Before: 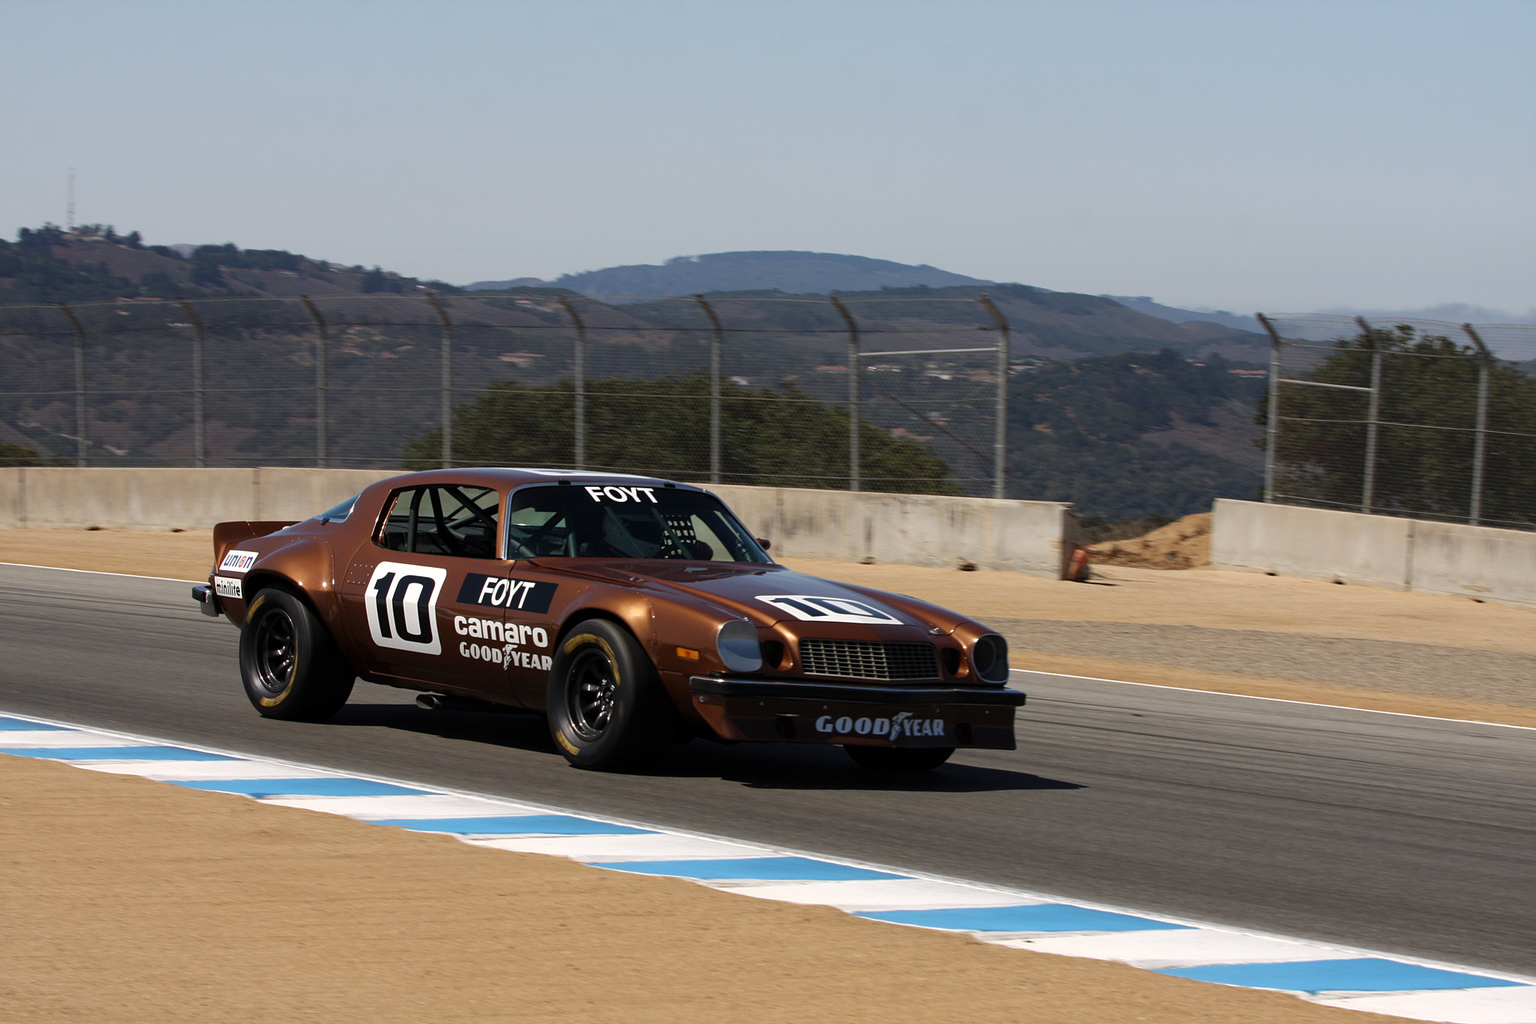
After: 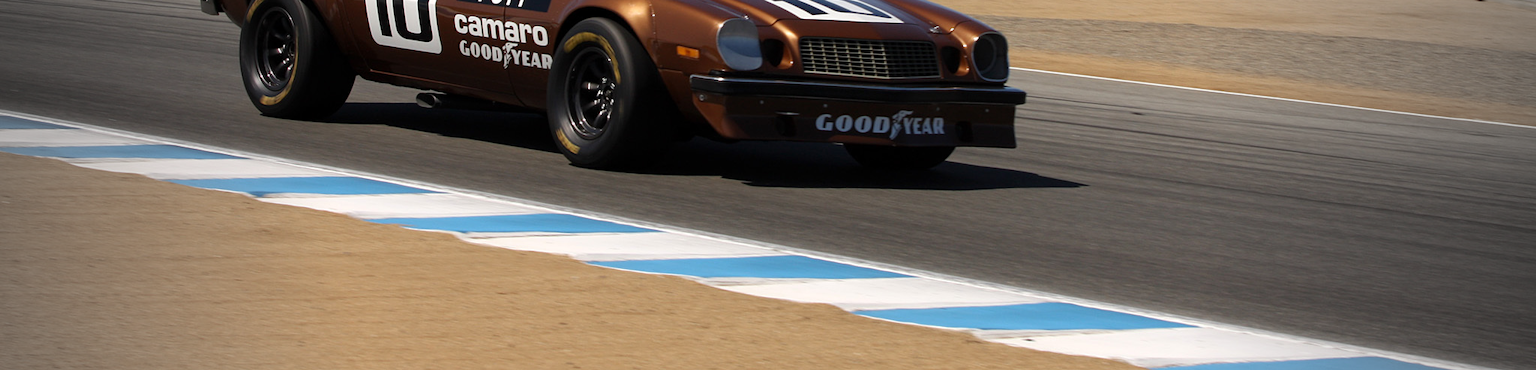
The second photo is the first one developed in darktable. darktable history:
vignetting: fall-off start 64.95%, width/height ratio 0.873
crop and rotate: top 58.82%, bottom 4.952%
